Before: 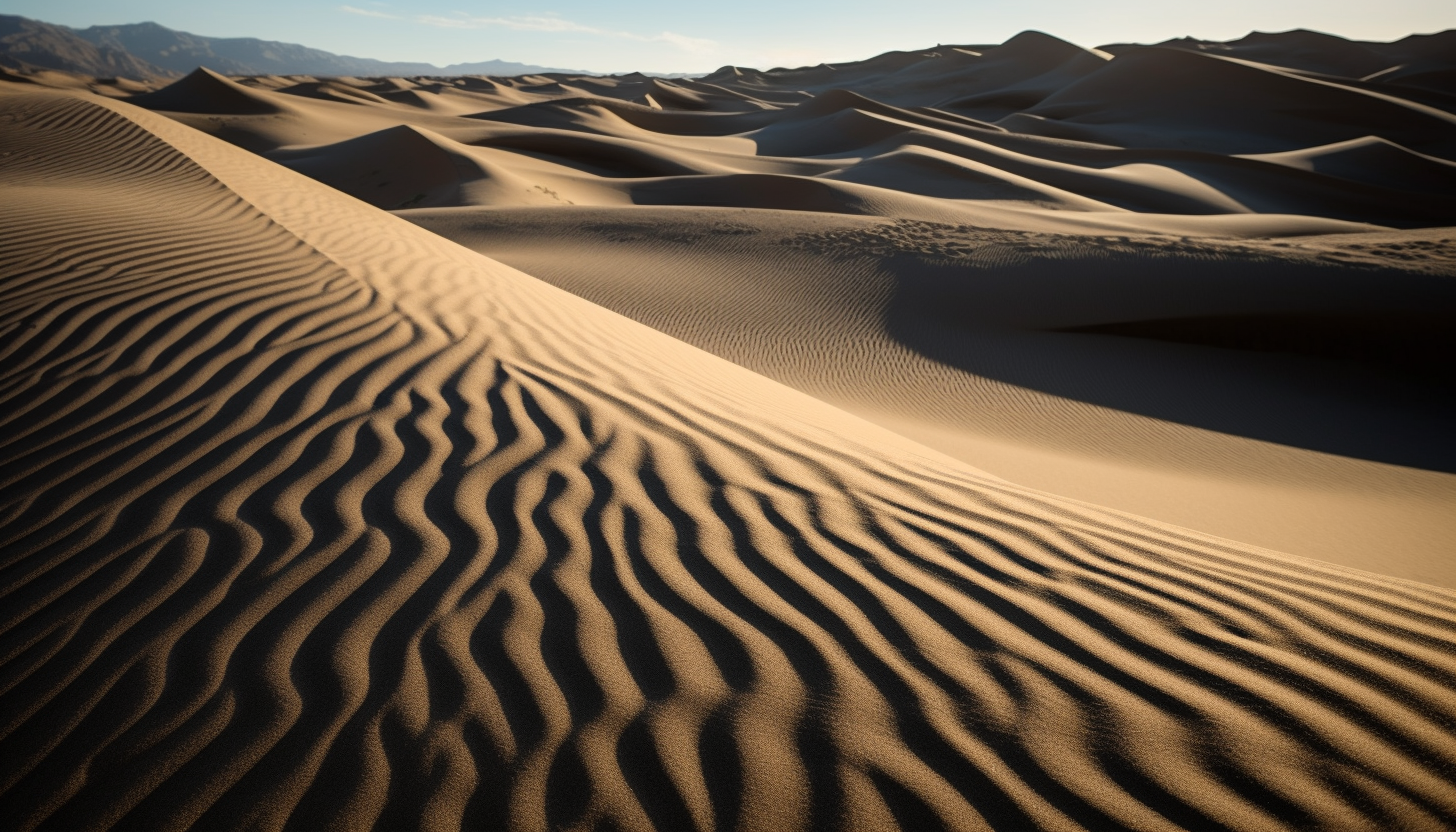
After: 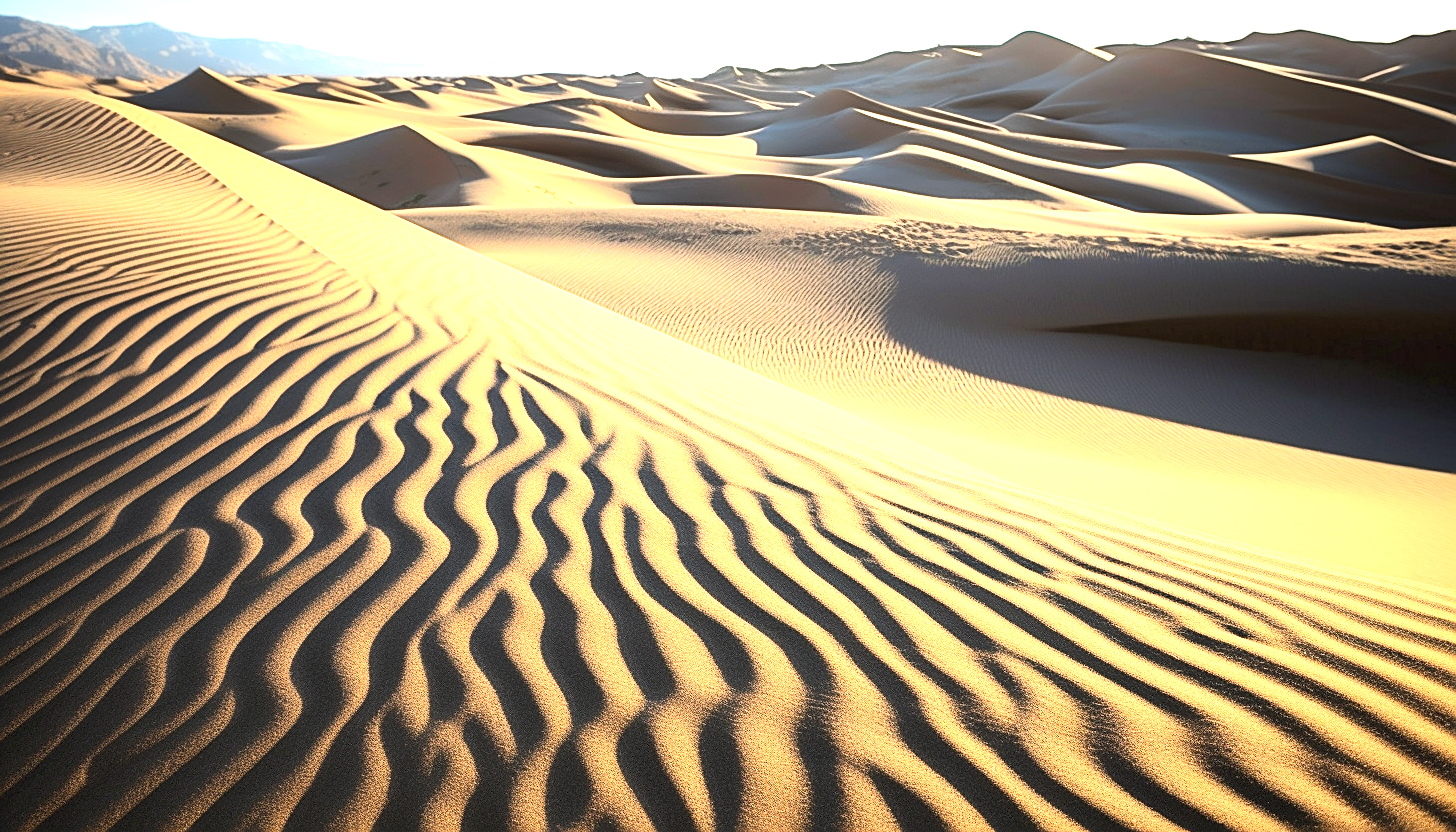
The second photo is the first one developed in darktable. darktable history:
sharpen: on, module defaults
contrast brightness saturation: contrast 0.201, brightness 0.167, saturation 0.23
exposure: black level correction 0, exposure 1.997 EV, compensate exposure bias true, compensate highlight preservation false
